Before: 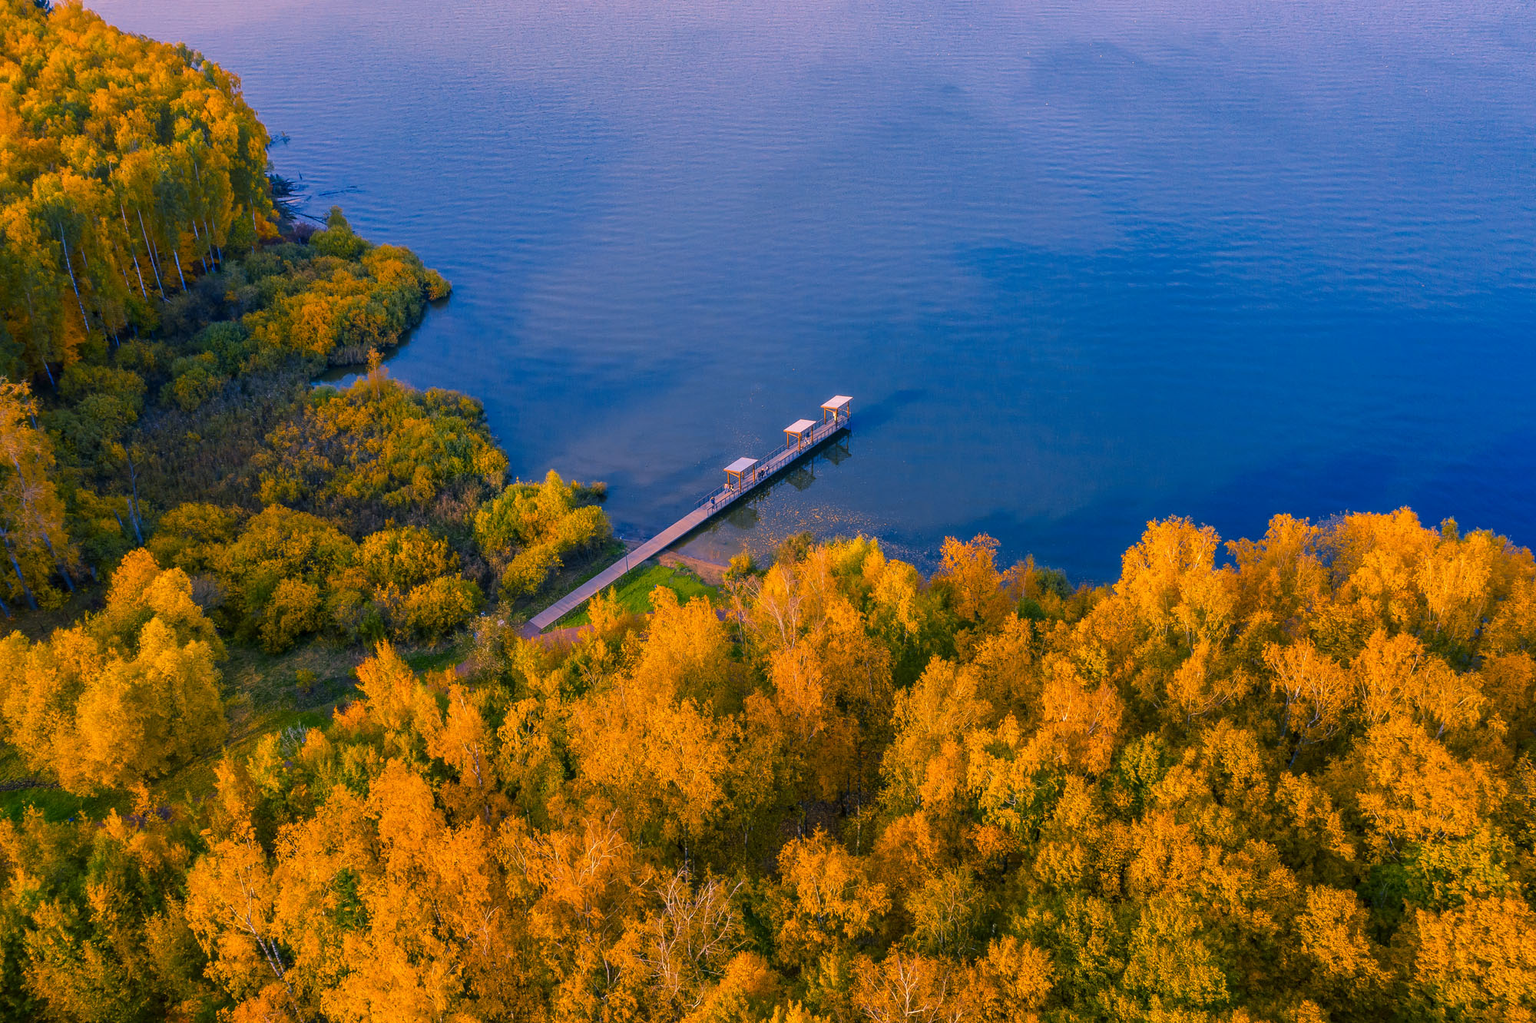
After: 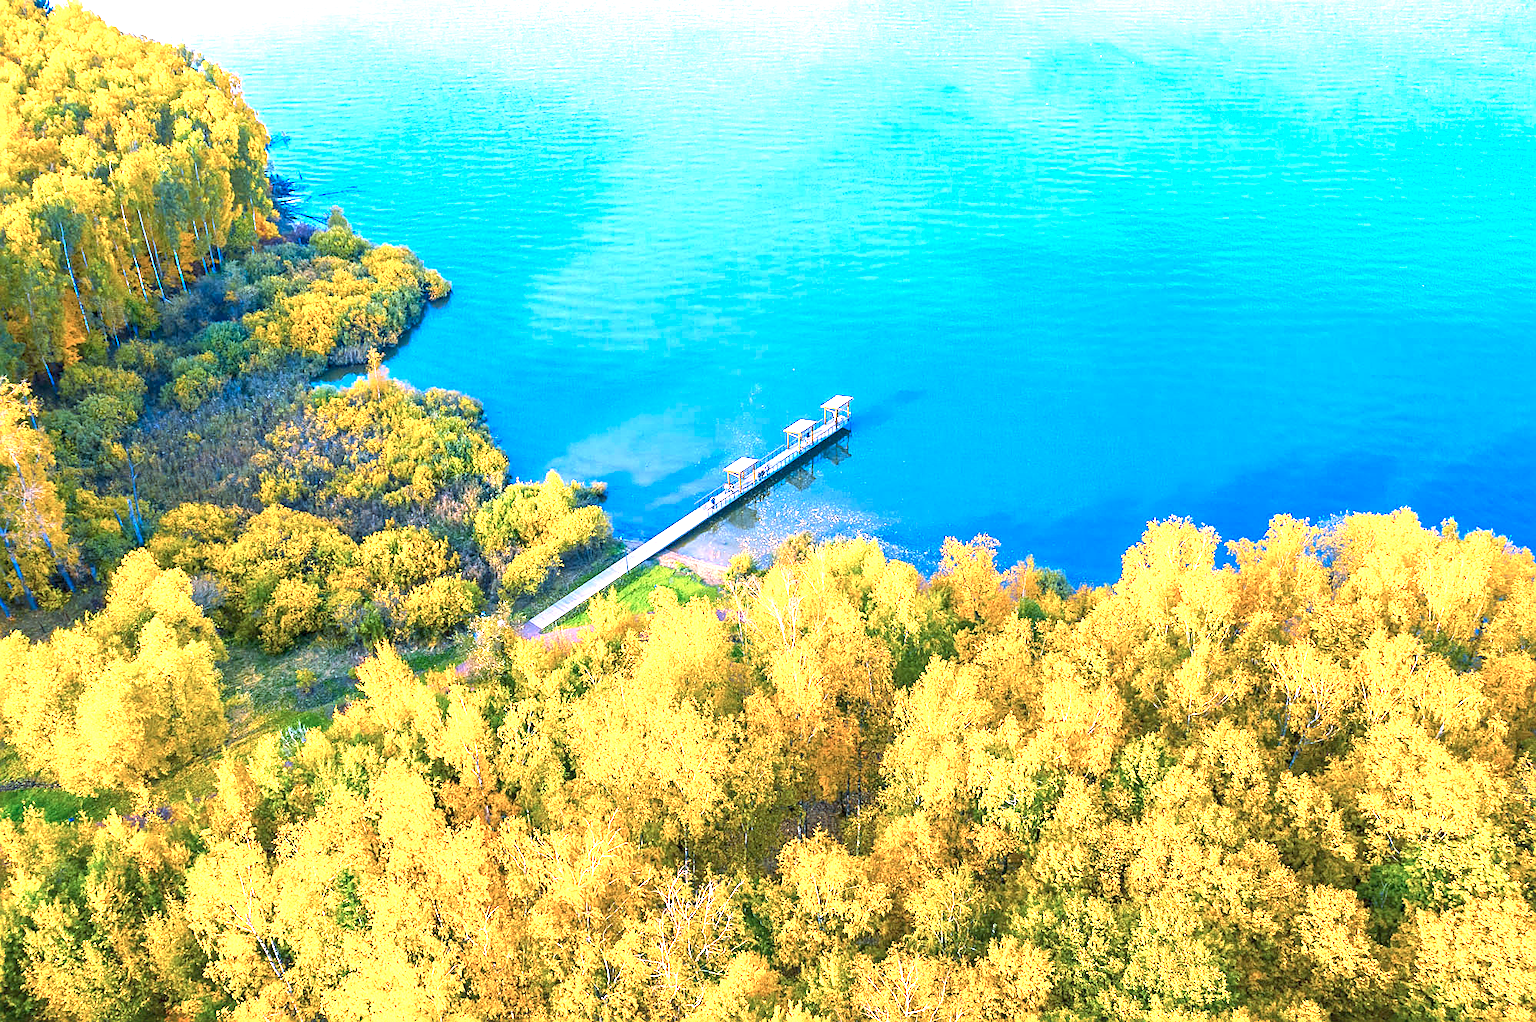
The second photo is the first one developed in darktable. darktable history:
sharpen: on, module defaults
exposure: black level correction 0, exposure 1.125 EV, compensate exposure bias true, compensate highlight preservation false
color correction: highlights a* -10.69, highlights b* -19.19
